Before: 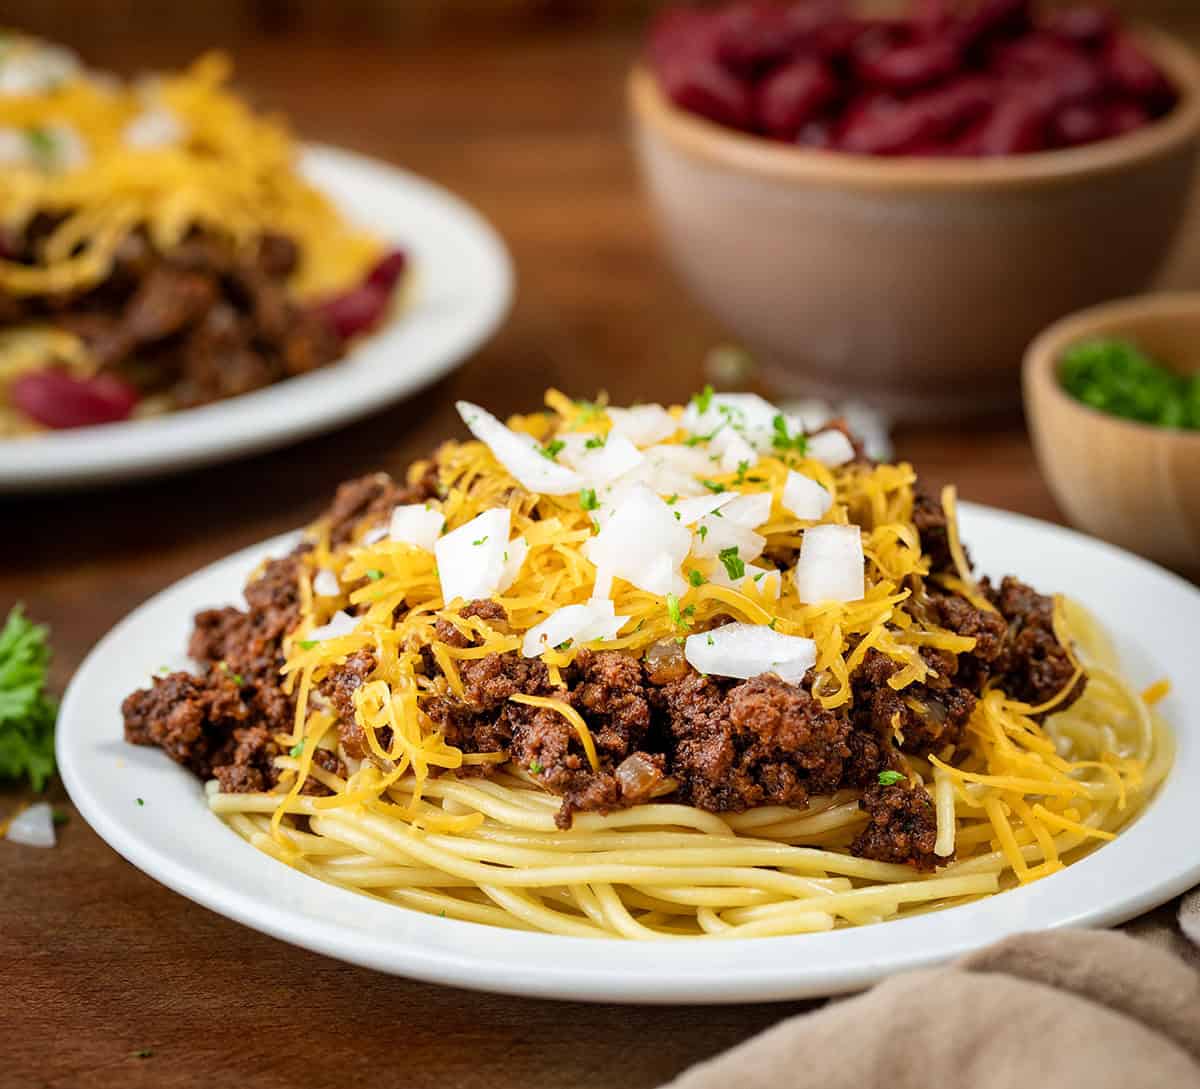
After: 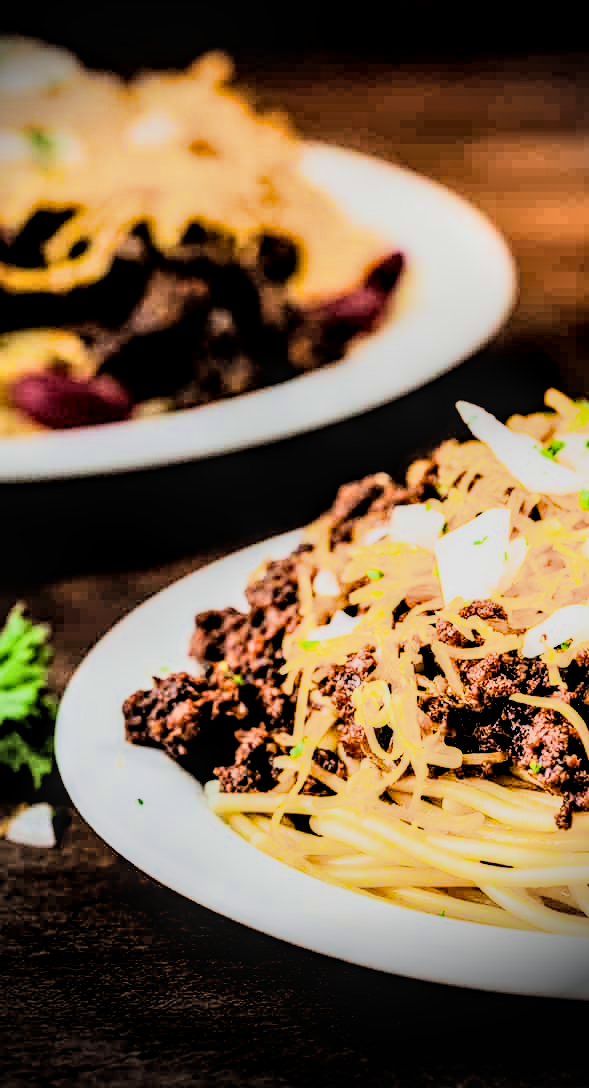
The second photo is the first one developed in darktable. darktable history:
exposure: exposure -0.492 EV, compensate highlight preservation false
vignetting: fall-off start 76.42%, fall-off radius 27.36%, brightness -0.872, center (0.037, -0.09), width/height ratio 0.971
rgb curve: curves: ch0 [(0, 0) (0.21, 0.15) (0.24, 0.21) (0.5, 0.75) (0.75, 0.96) (0.89, 0.99) (1, 1)]; ch1 [(0, 0.02) (0.21, 0.13) (0.25, 0.2) (0.5, 0.67) (0.75, 0.9) (0.89, 0.97) (1, 1)]; ch2 [(0, 0.02) (0.21, 0.13) (0.25, 0.2) (0.5, 0.67) (0.75, 0.9) (0.89, 0.97) (1, 1)], compensate middle gray true
contrast brightness saturation: saturation -0.05
white balance: emerald 1
crop and rotate: left 0%, top 0%, right 50.845%
filmic rgb: black relative exposure -5 EV, hardness 2.88, contrast 1.5
local contrast: highlights 25%, detail 150%
